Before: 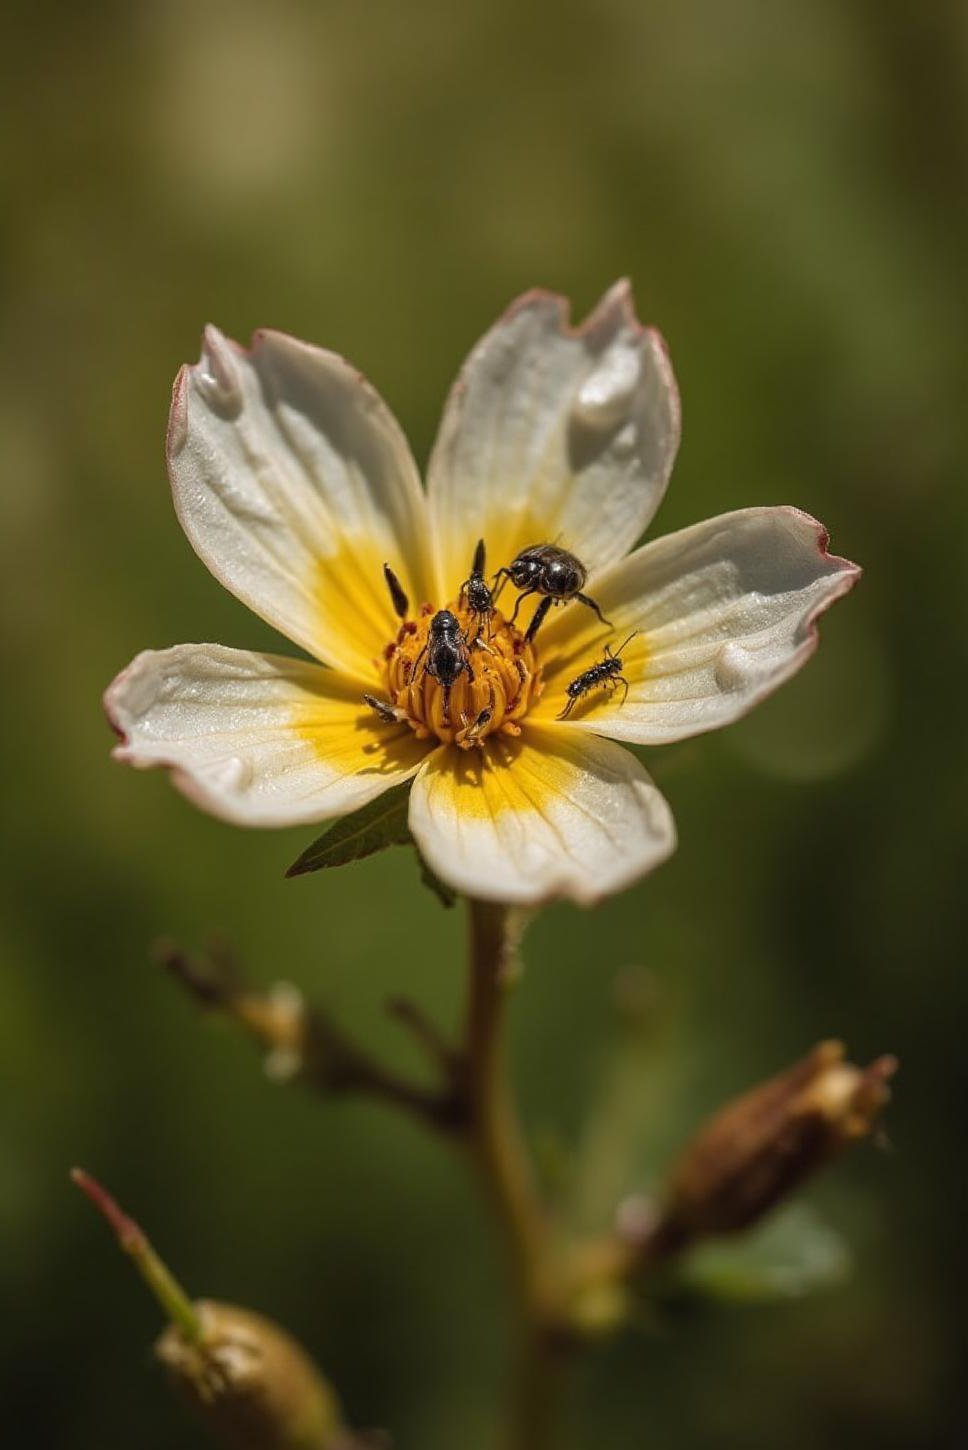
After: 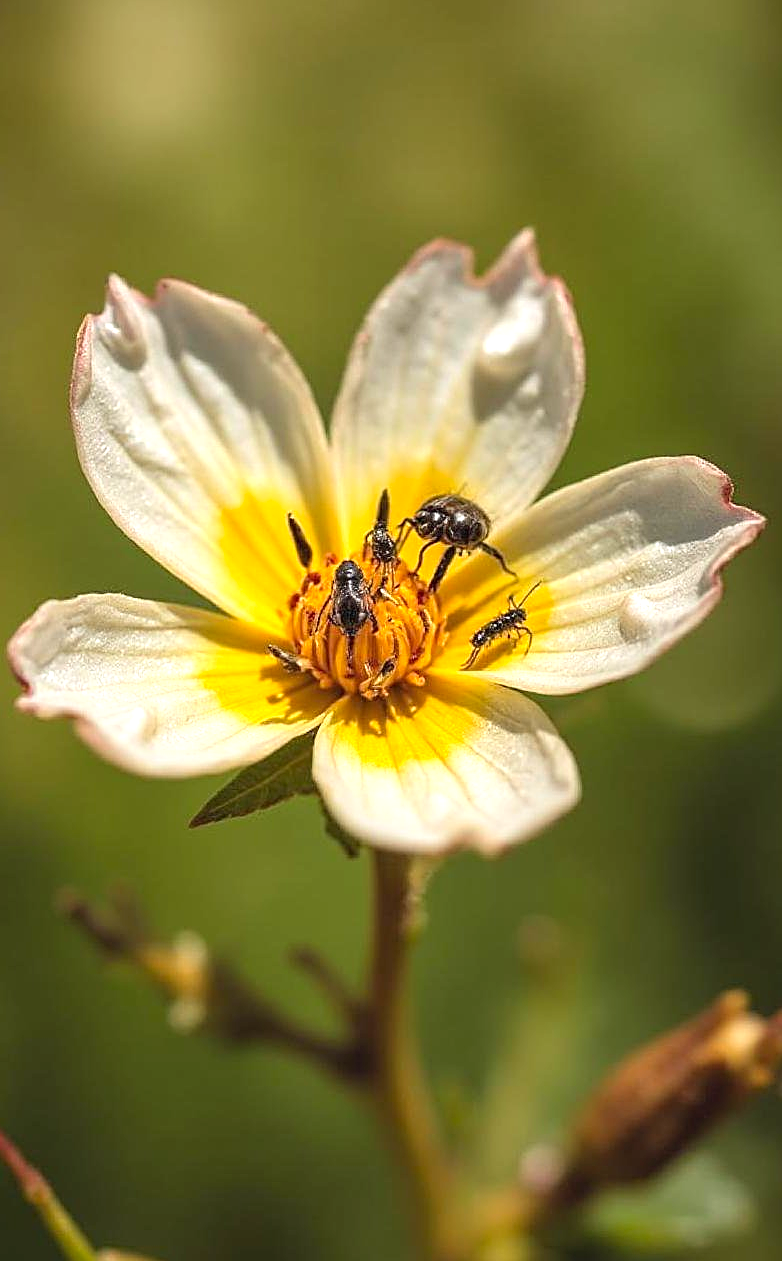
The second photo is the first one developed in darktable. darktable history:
exposure: exposure 0.657 EV, compensate highlight preservation false
crop: left 9.929%, top 3.475%, right 9.188%, bottom 9.529%
contrast brightness saturation: contrast 0.07, brightness 0.08, saturation 0.18
sharpen: on, module defaults
